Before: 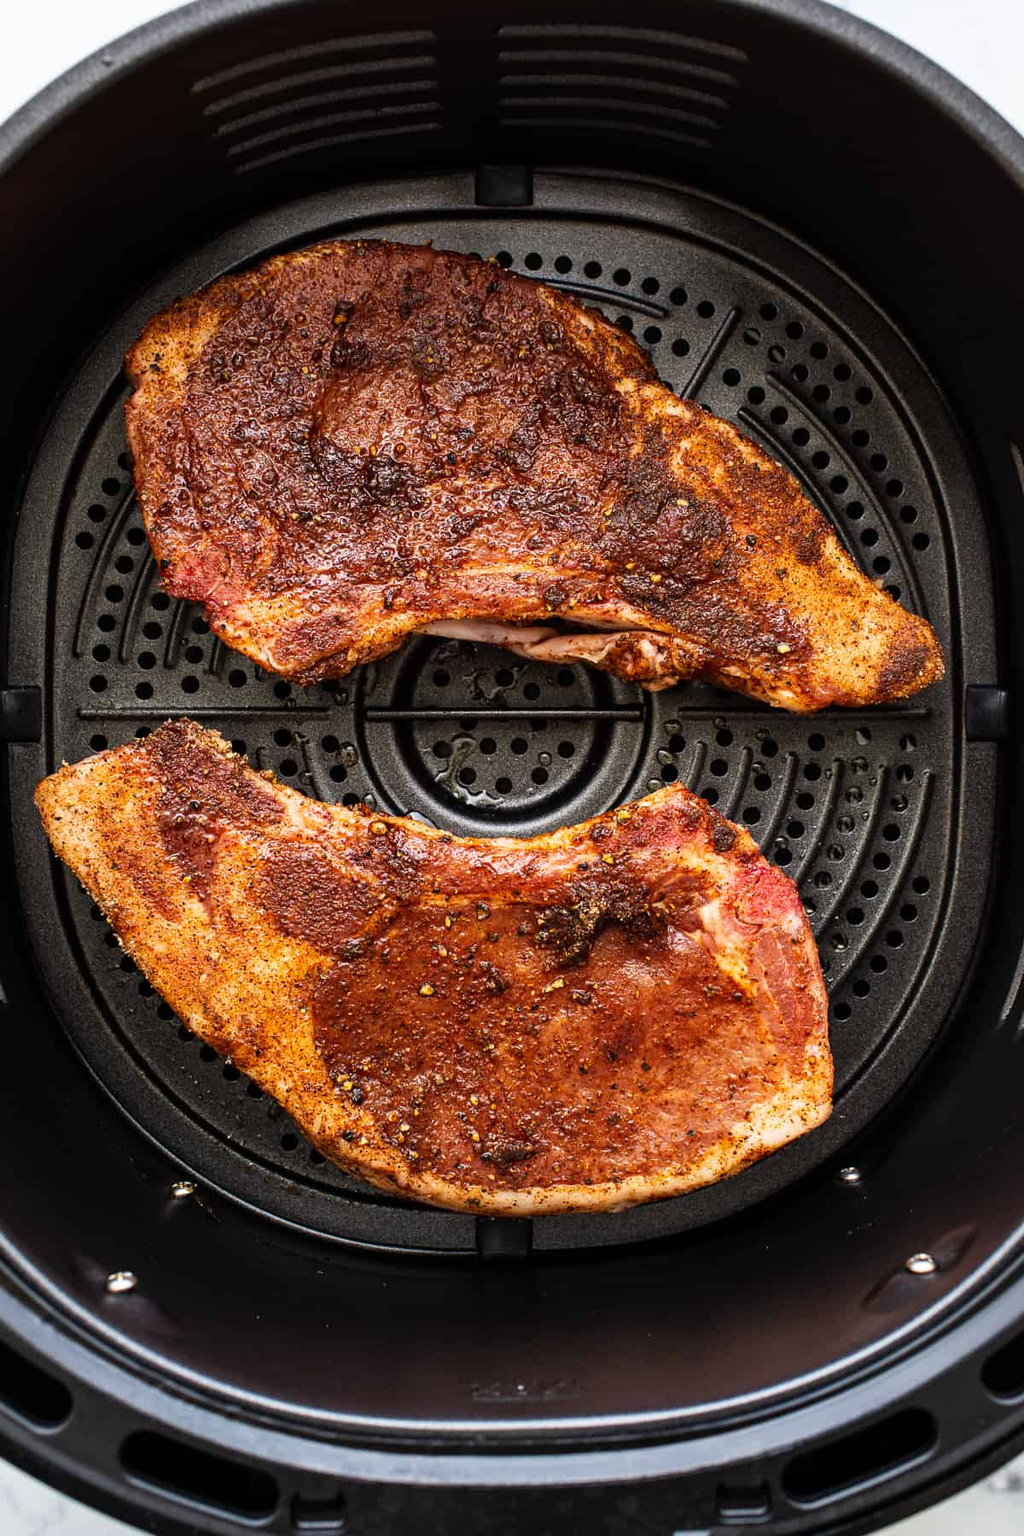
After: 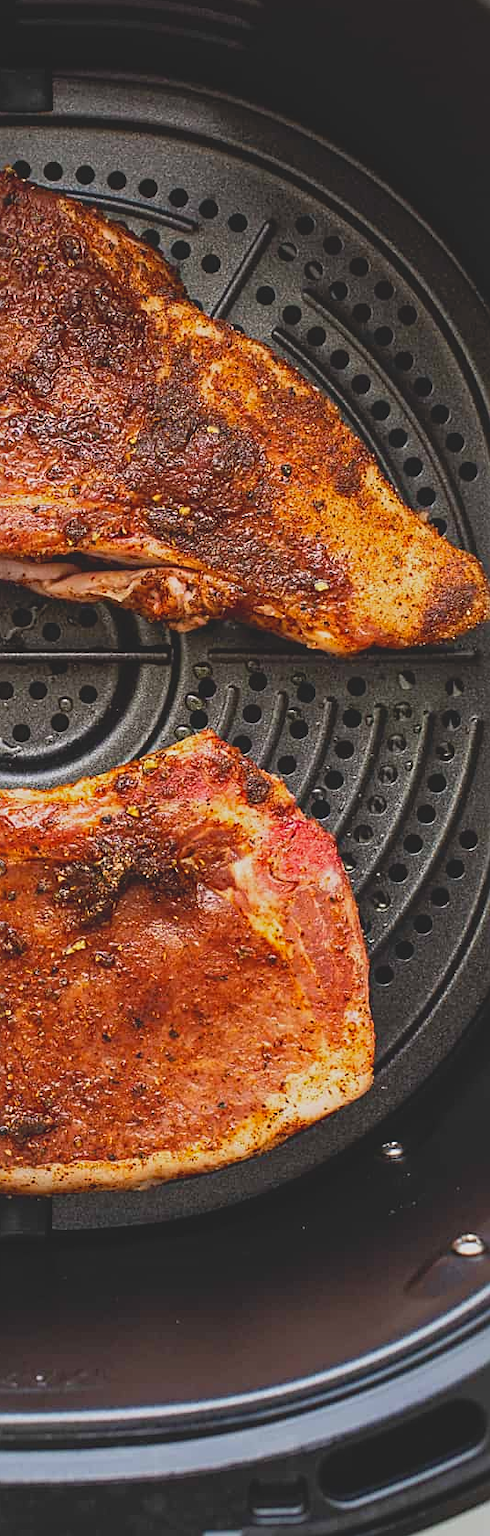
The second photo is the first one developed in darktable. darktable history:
crop: left 47.27%, top 6.635%, right 8.006%
sharpen: amount 0.548
contrast brightness saturation: contrast -0.27
